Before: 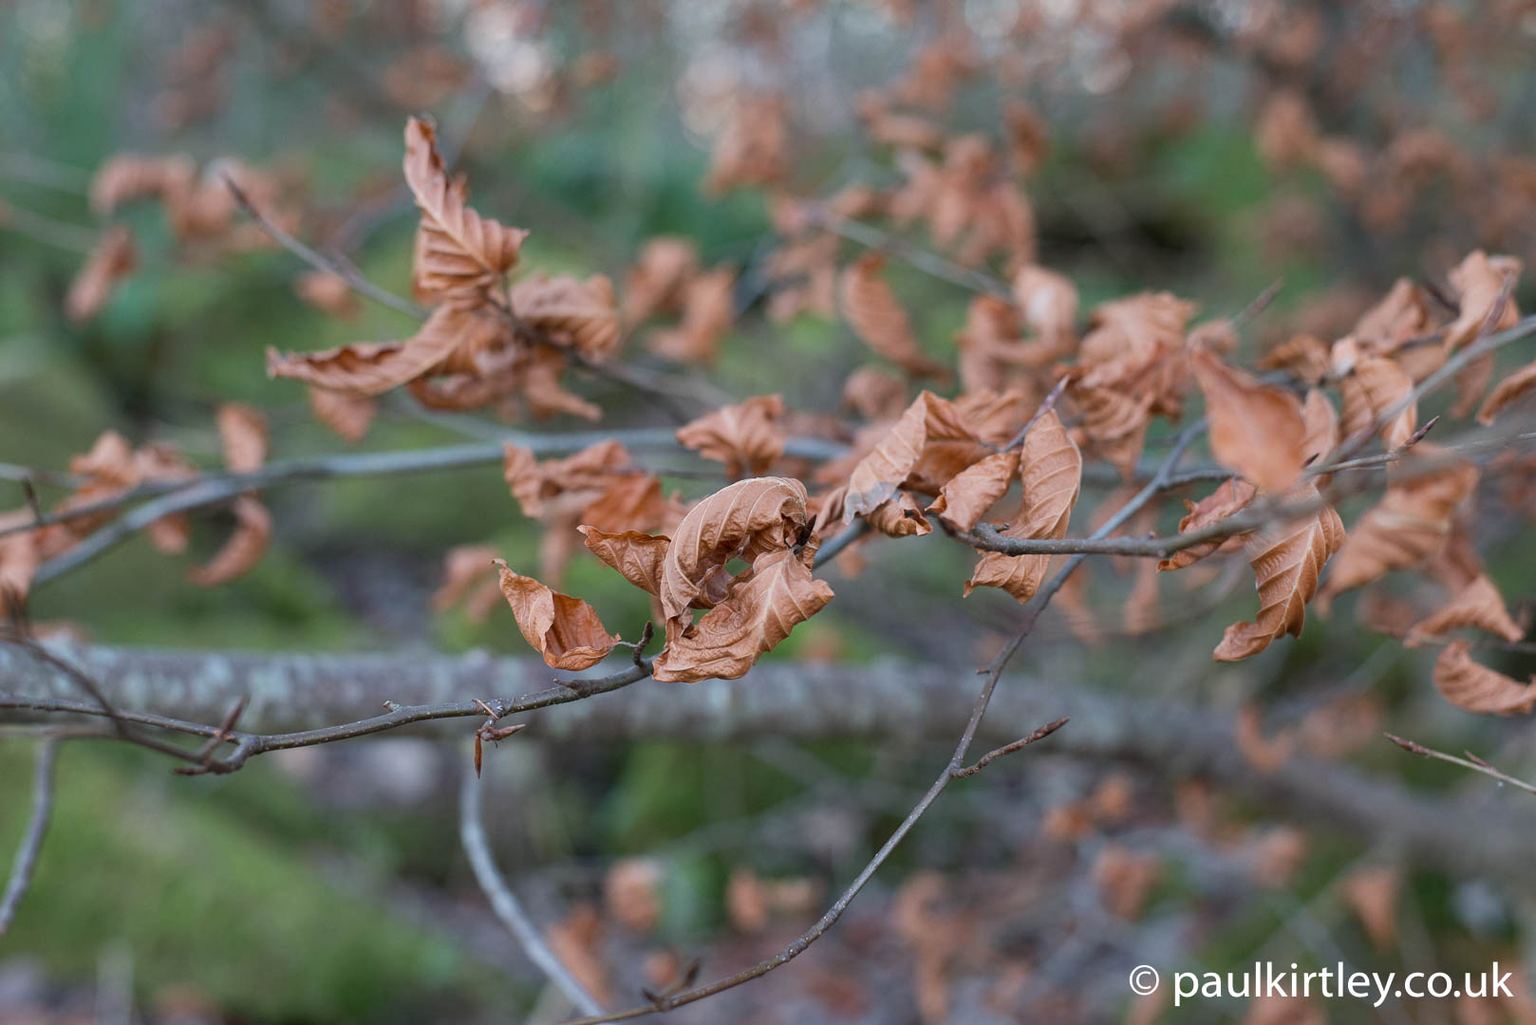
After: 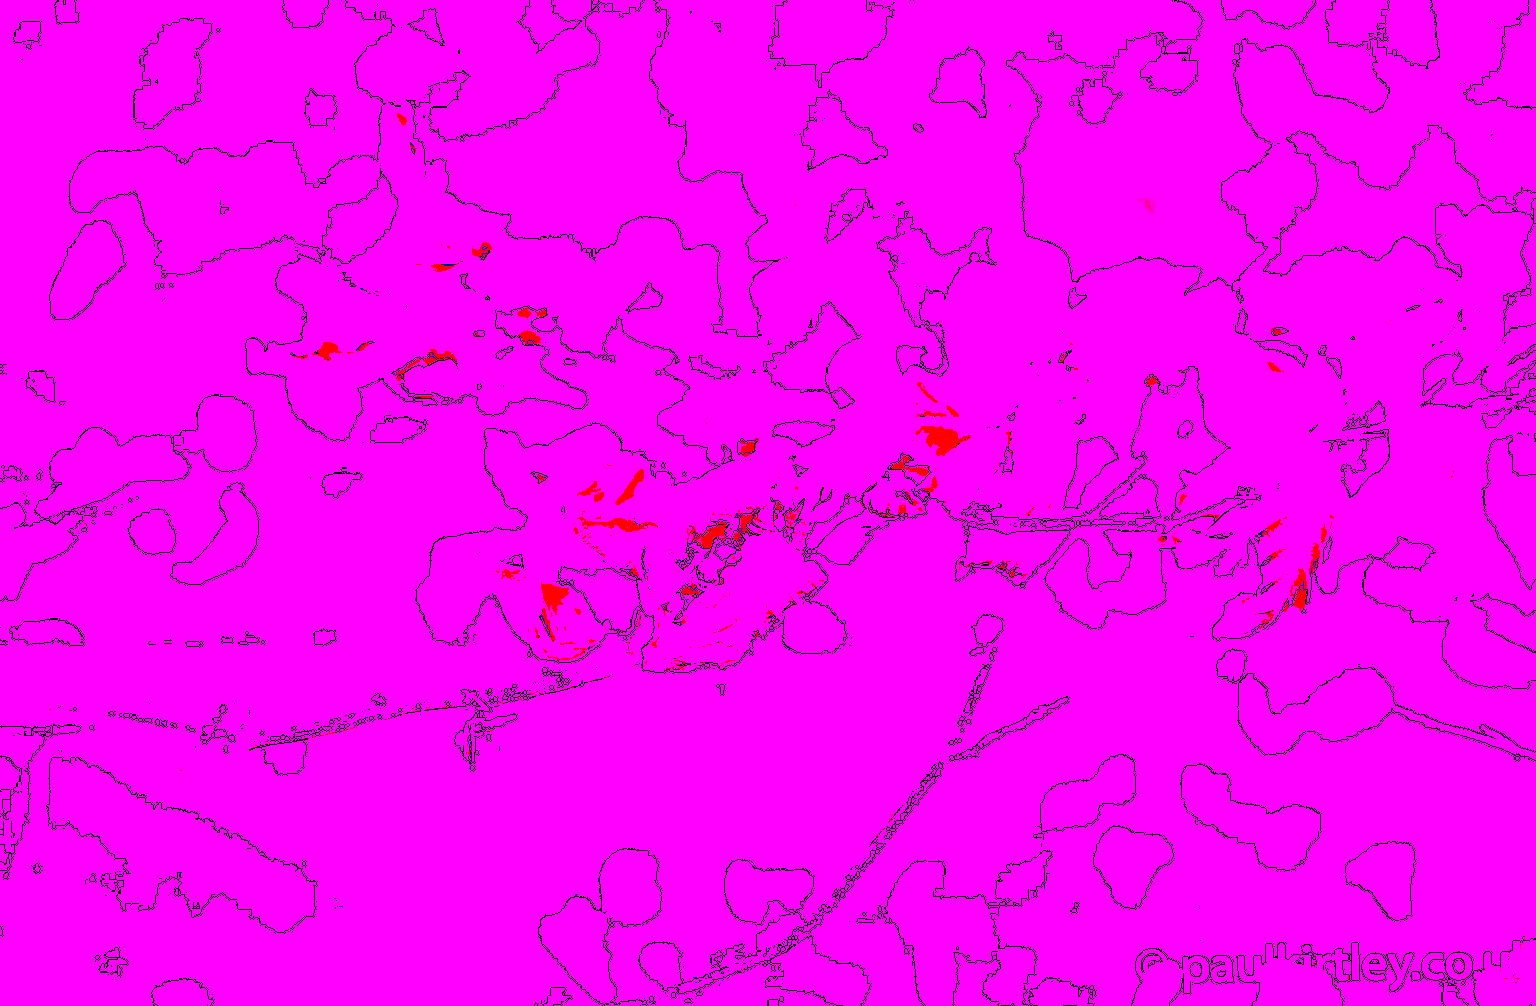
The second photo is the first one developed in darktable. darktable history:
exposure: black level correction 0, exposure 1 EV, compensate highlight preservation false
rotate and perspective: rotation -1.32°, lens shift (horizontal) -0.031, crop left 0.015, crop right 0.985, crop top 0.047, crop bottom 0.982
contrast brightness saturation: saturation -0.05
white balance: red 8, blue 8
color balance rgb: linear chroma grading › global chroma 20%, perceptual saturation grading › global saturation 65%, perceptual saturation grading › highlights 60%, perceptual saturation grading › mid-tones 50%, perceptual saturation grading › shadows 50%, perceptual brilliance grading › global brilliance 30%, perceptual brilliance grading › highlights 50%, perceptual brilliance grading › mid-tones 50%, perceptual brilliance grading › shadows -22%, global vibrance 20%
